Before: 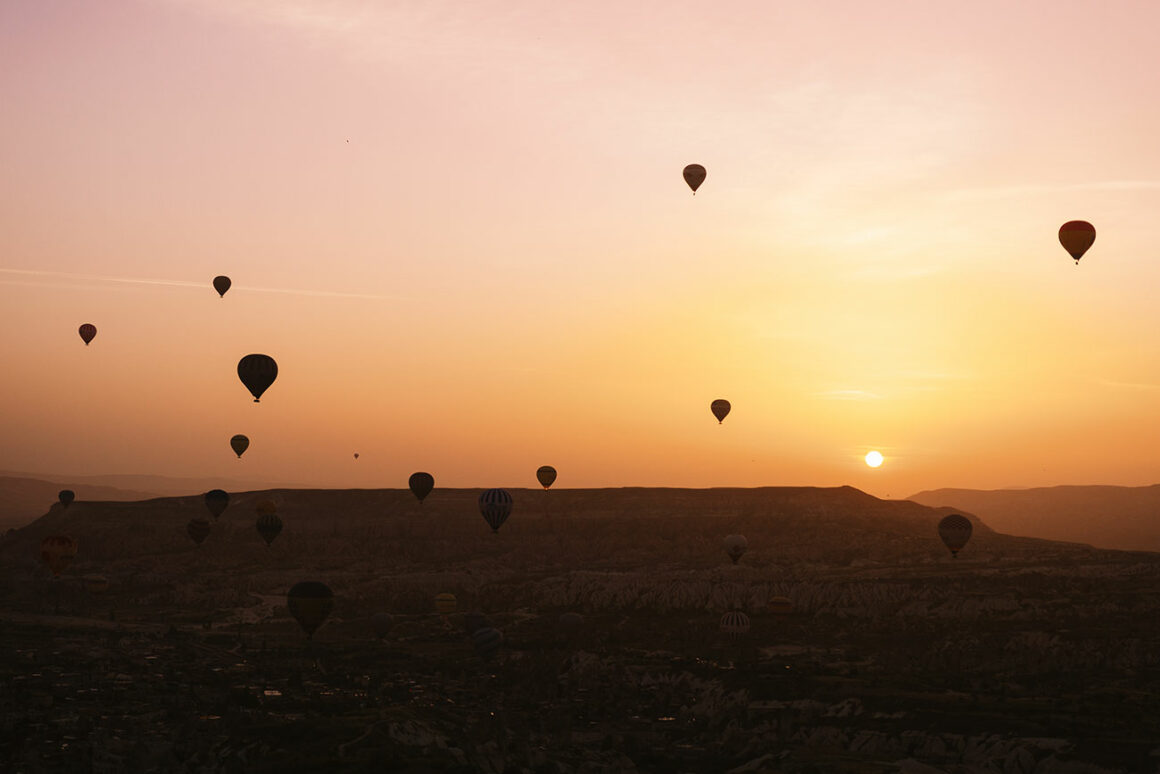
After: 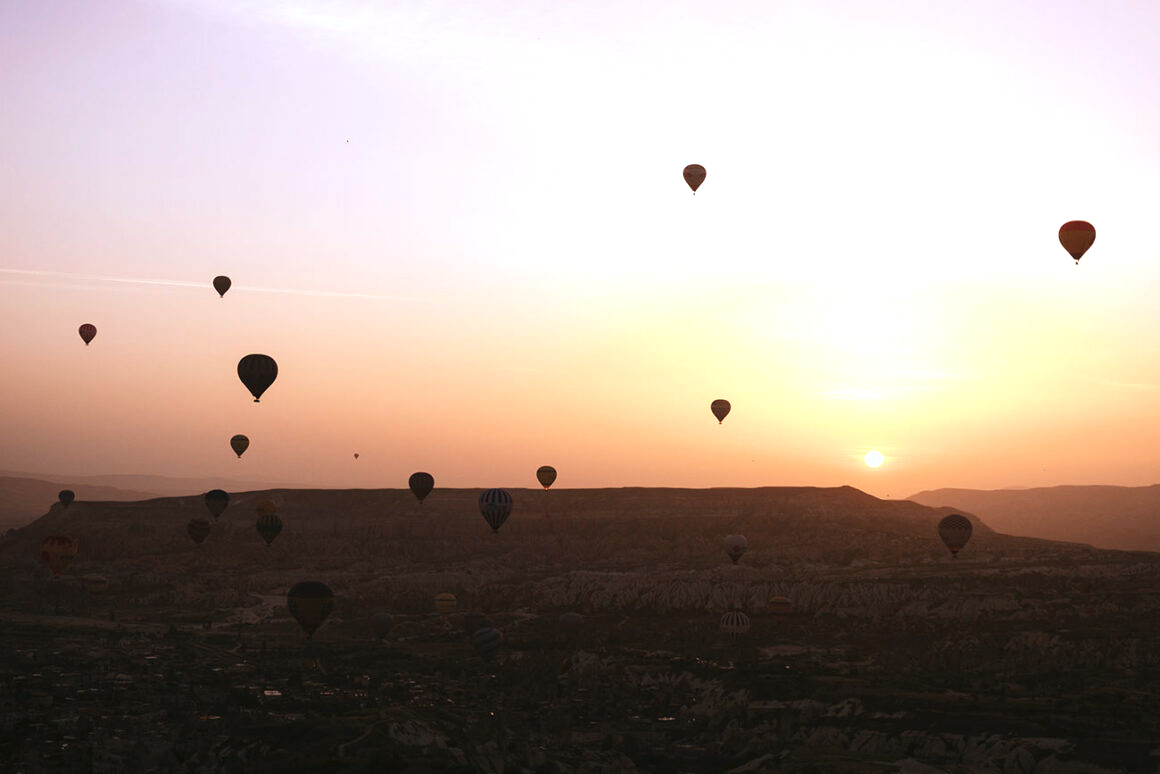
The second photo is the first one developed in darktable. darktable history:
color correction: highlights a* -9.35, highlights b* -23.15
exposure: exposure 0.556 EV, compensate highlight preservation false
